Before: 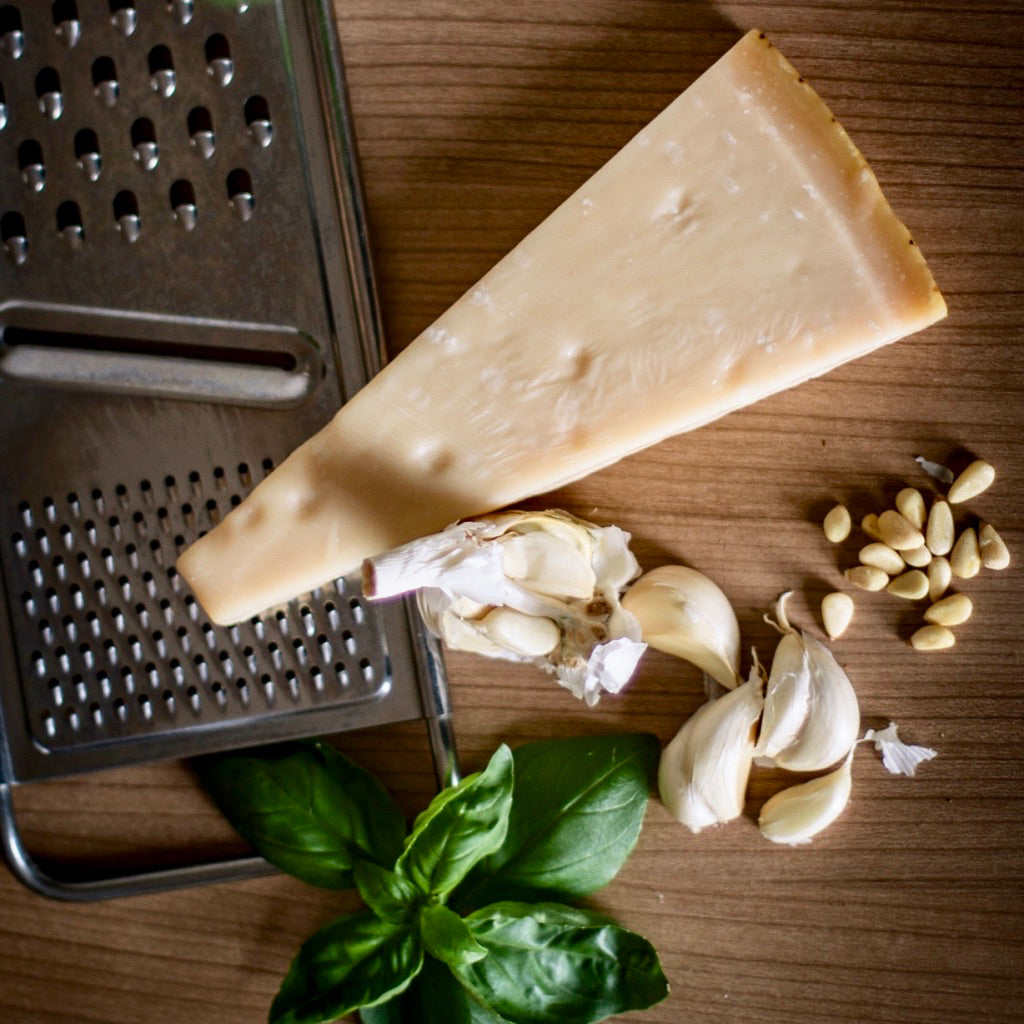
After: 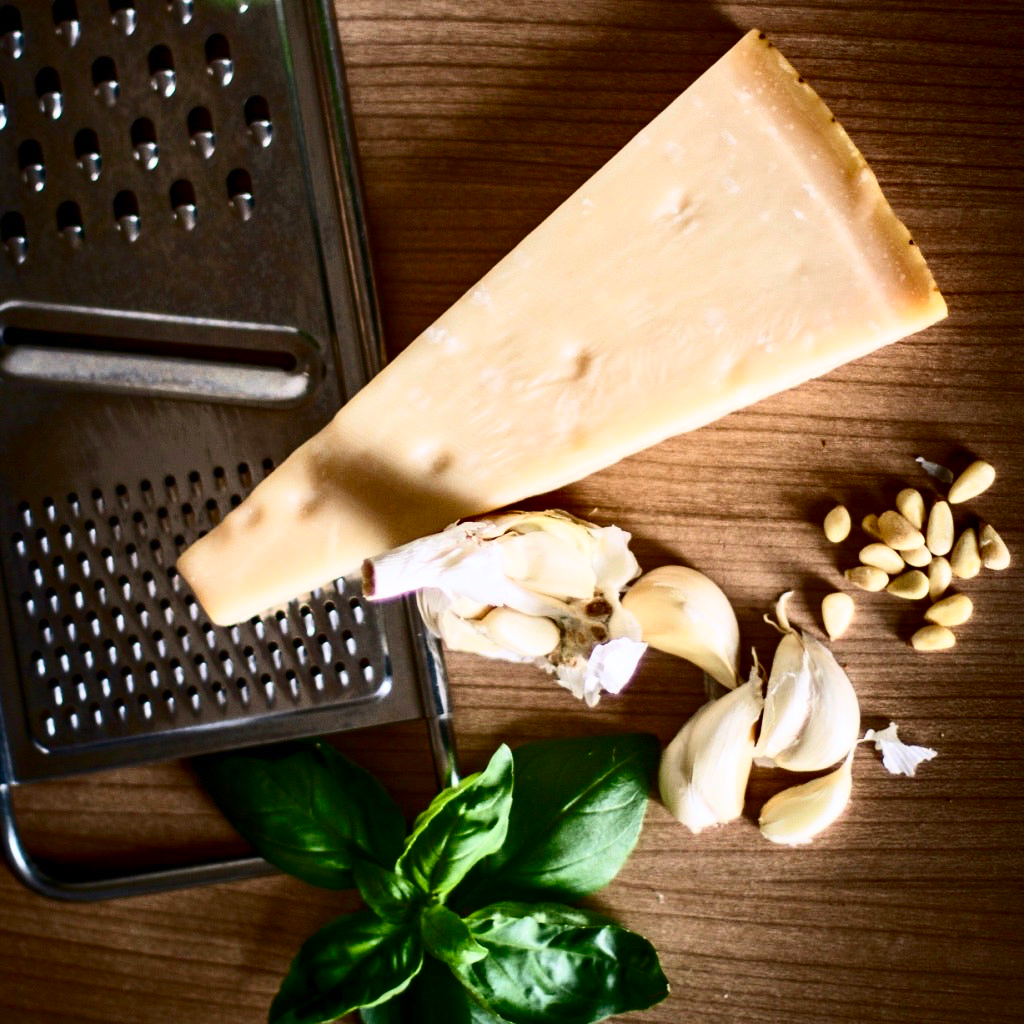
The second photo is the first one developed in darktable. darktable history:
contrast brightness saturation: contrast 0.409, brightness 0.103, saturation 0.208
